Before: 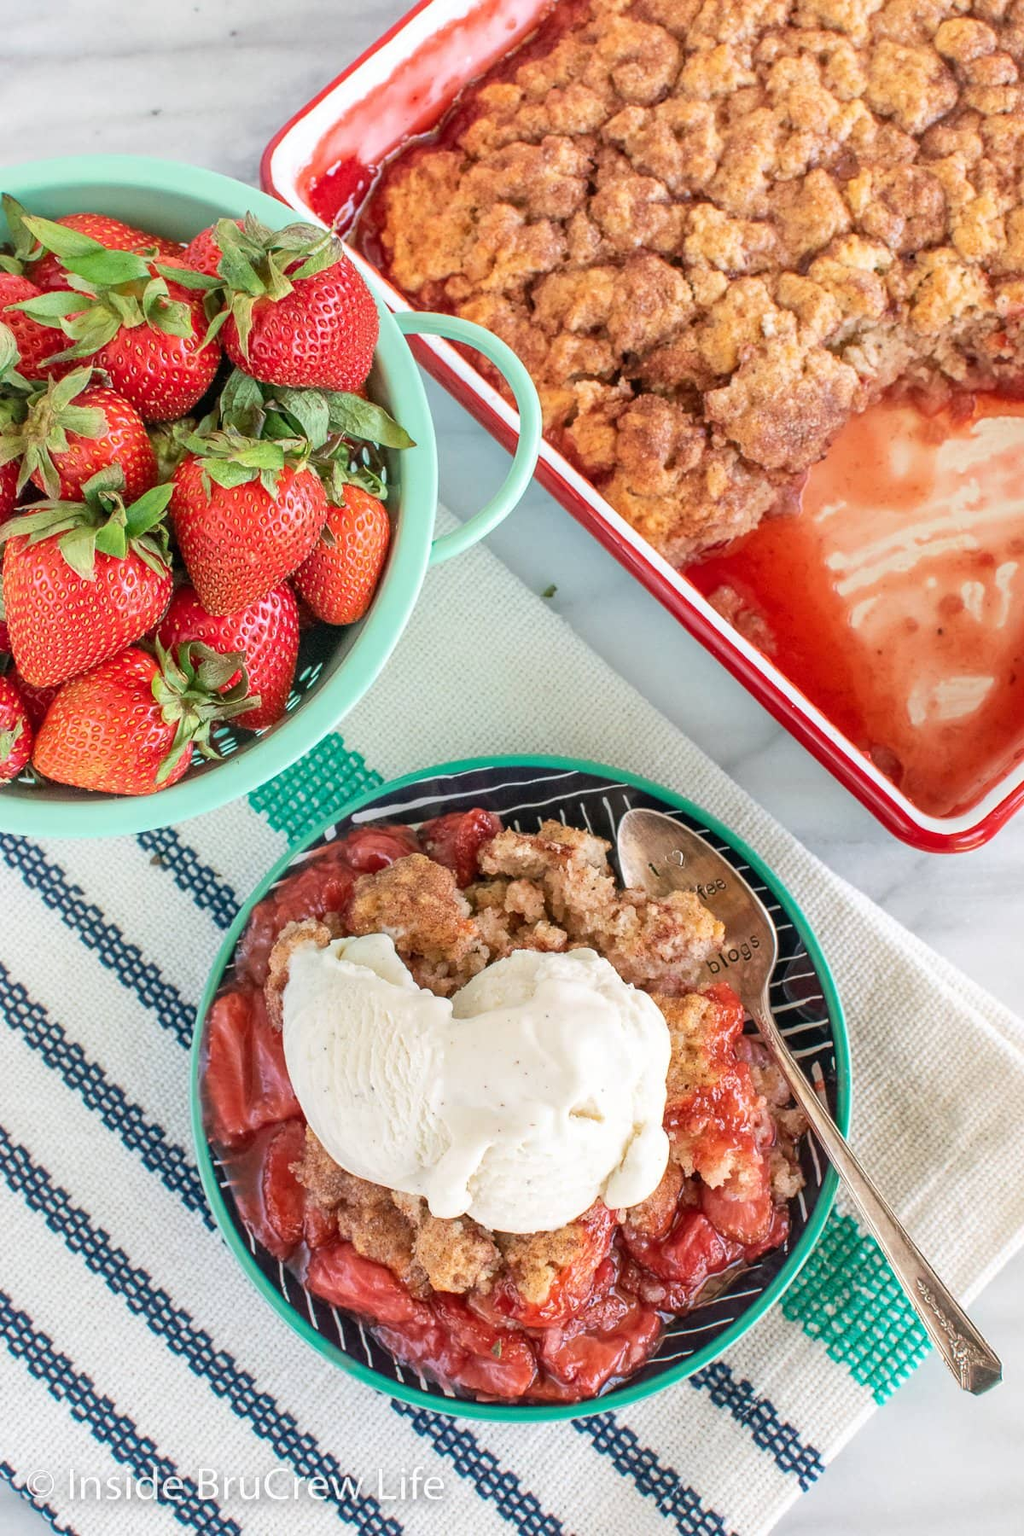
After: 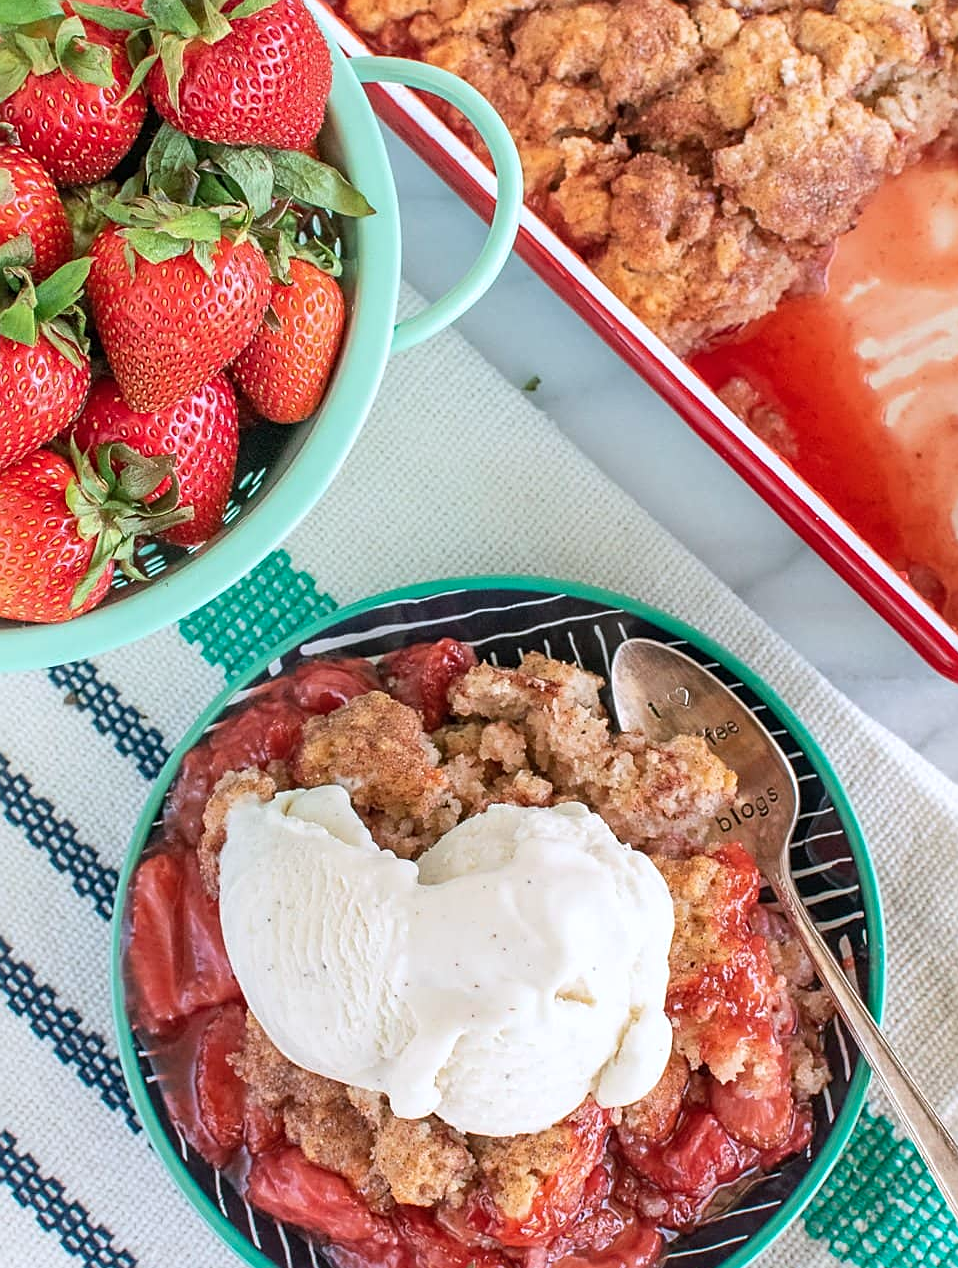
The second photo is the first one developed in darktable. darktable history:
sharpen: amount 0.461
color correction: highlights a* -0.129, highlights b* -5.95, shadows a* -0.138, shadows b* -0.148
crop: left 9.393%, top 17.194%, right 10.731%, bottom 12.343%
